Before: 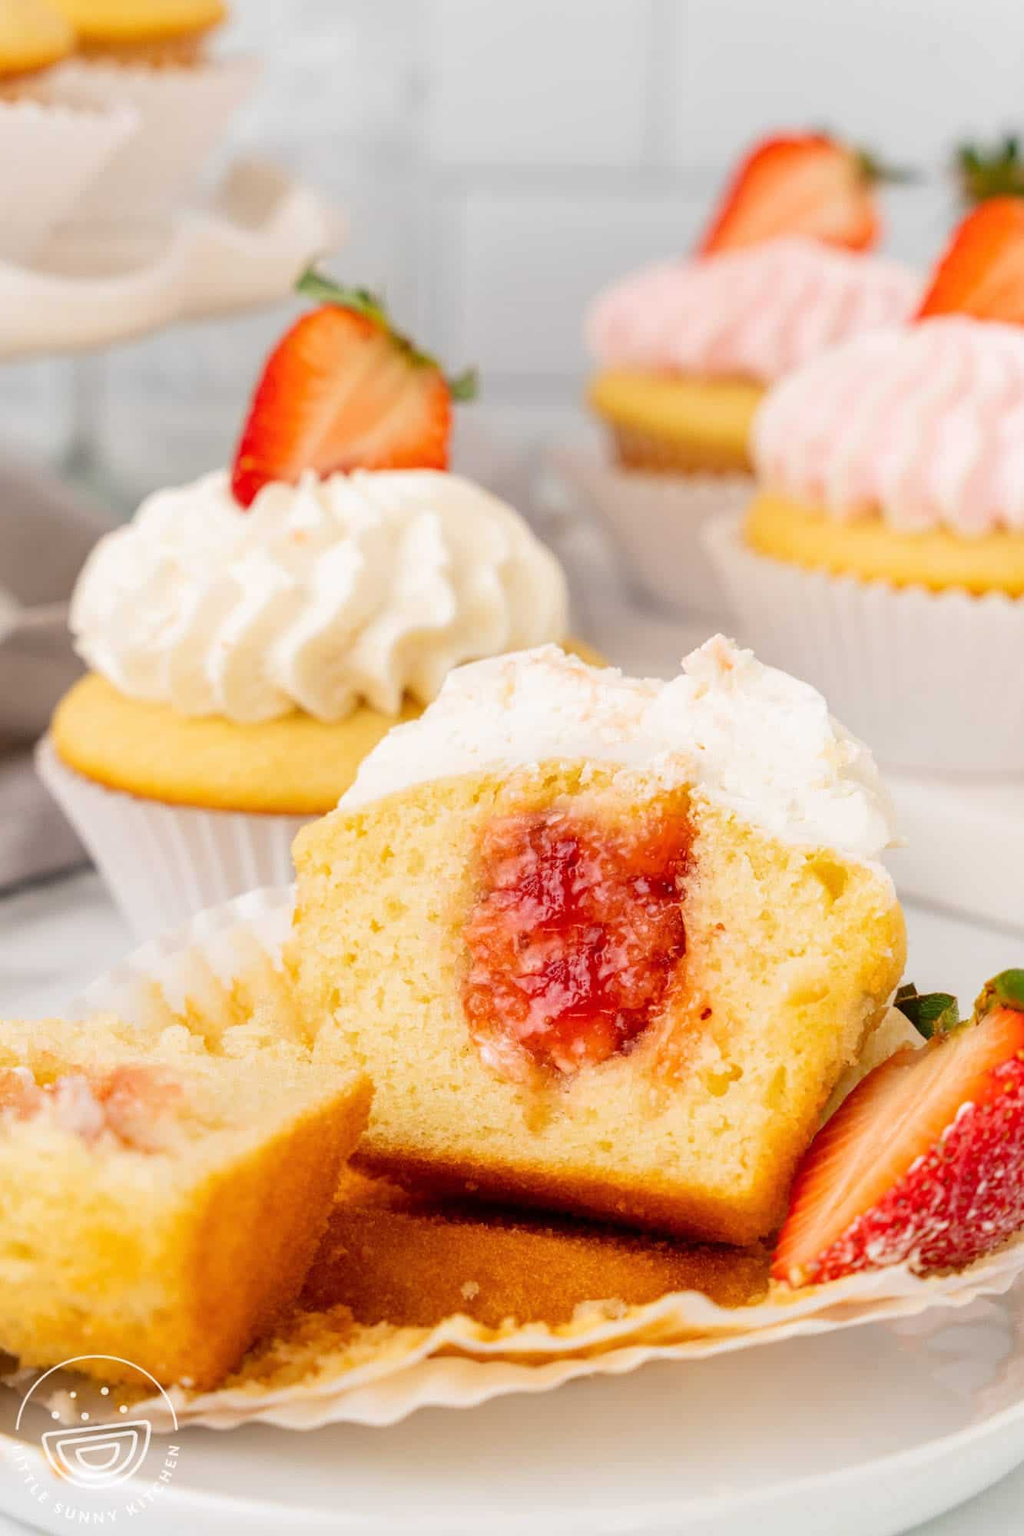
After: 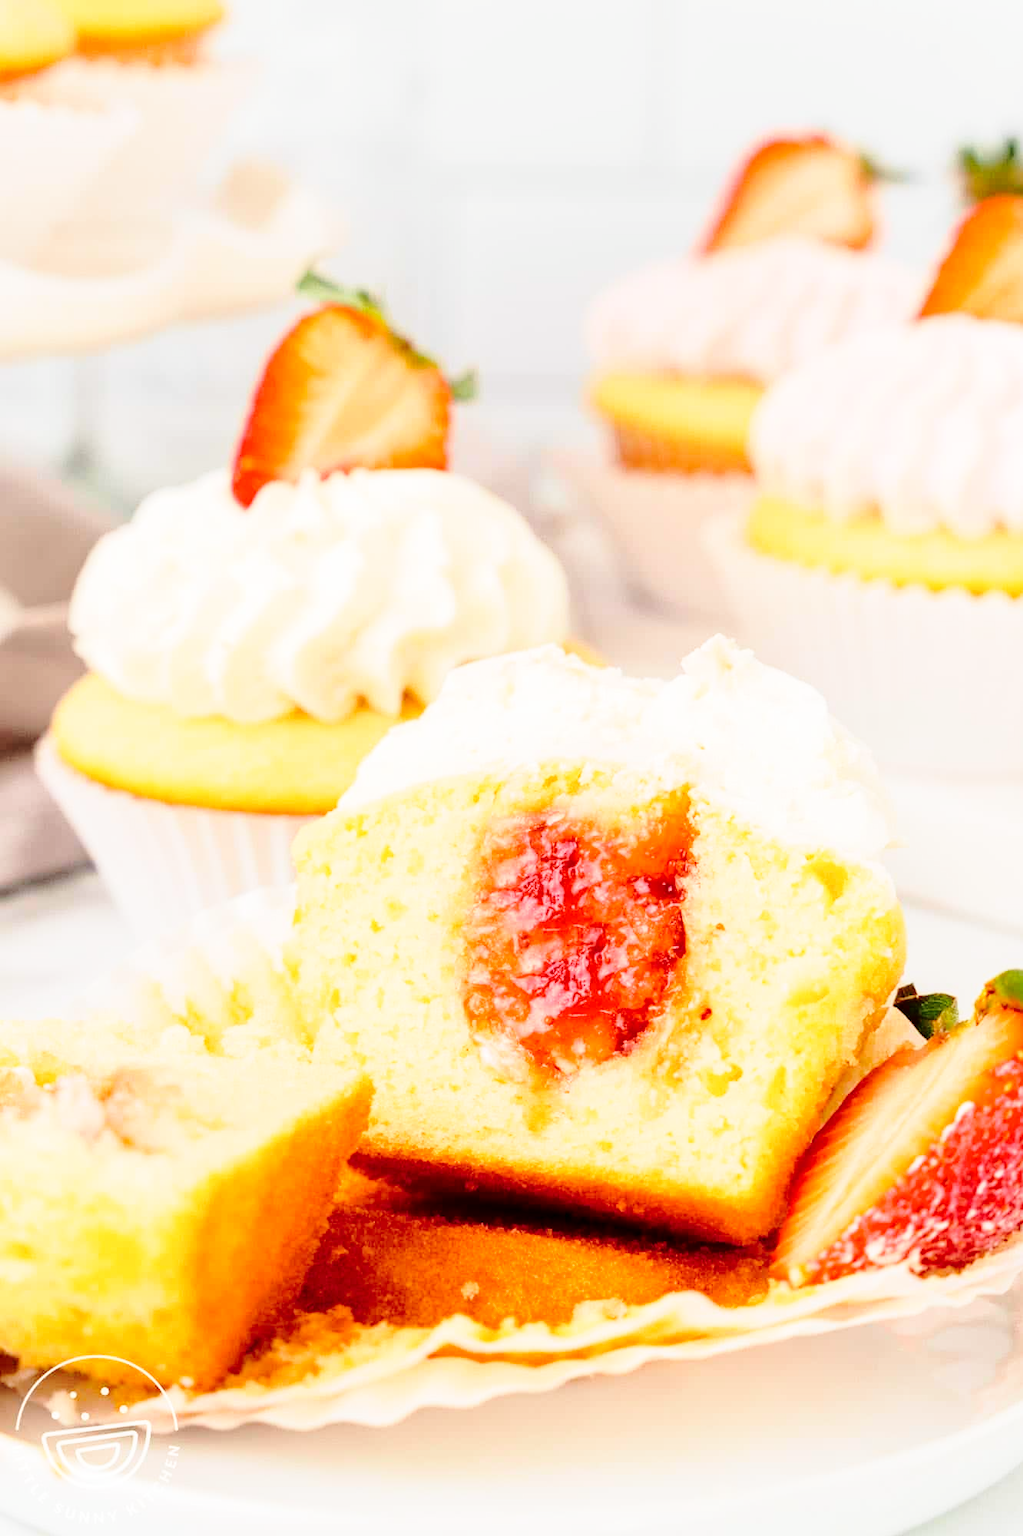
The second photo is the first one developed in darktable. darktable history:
tone curve: curves: ch0 [(0.003, 0) (0.066, 0.023) (0.149, 0.094) (0.264, 0.238) (0.395, 0.401) (0.517, 0.553) (0.716, 0.743) (0.813, 0.846) (1, 1)]; ch1 [(0, 0) (0.164, 0.115) (0.337, 0.332) (0.39, 0.398) (0.464, 0.461) (0.501, 0.5) (0.521, 0.529) (0.571, 0.588) (0.652, 0.681) (0.733, 0.749) (0.811, 0.796) (1, 1)]; ch2 [(0, 0) (0.337, 0.382) (0.464, 0.476) (0.501, 0.502) (0.527, 0.54) (0.556, 0.567) (0.6, 0.59) (0.687, 0.675) (1, 1)], color space Lab, independent channels, preserve colors none
base curve: curves: ch0 [(0, 0) (0.028, 0.03) (0.121, 0.232) (0.46, 0.748) (0.859, 0.968) (1, 1)], preserve colors none
